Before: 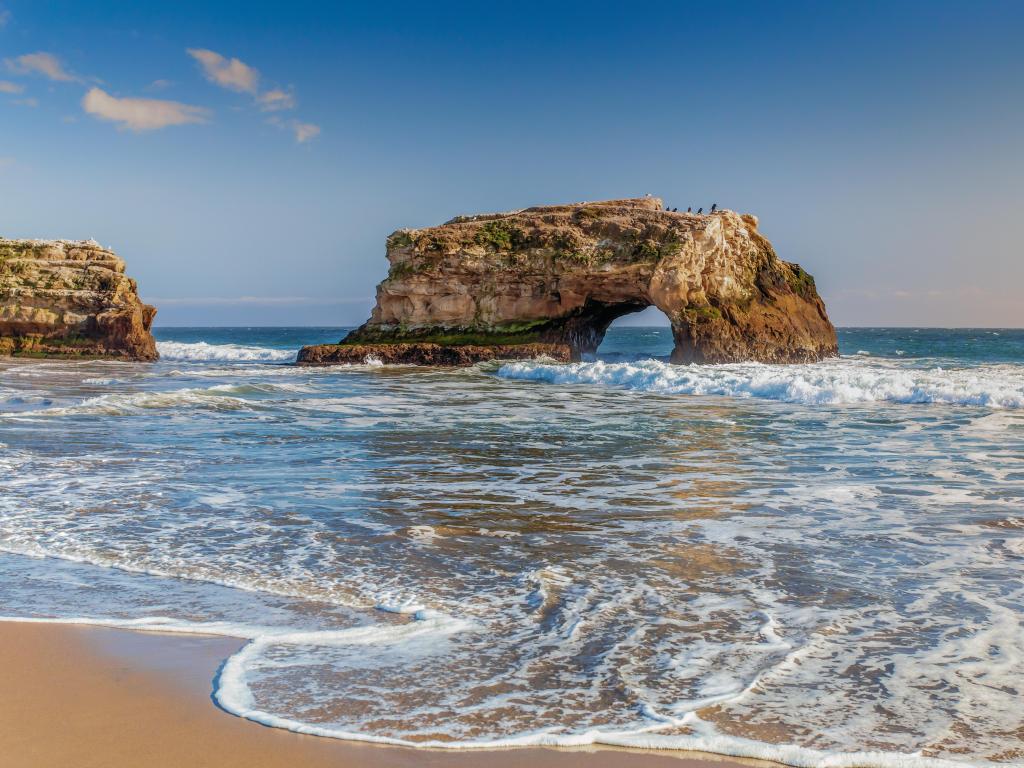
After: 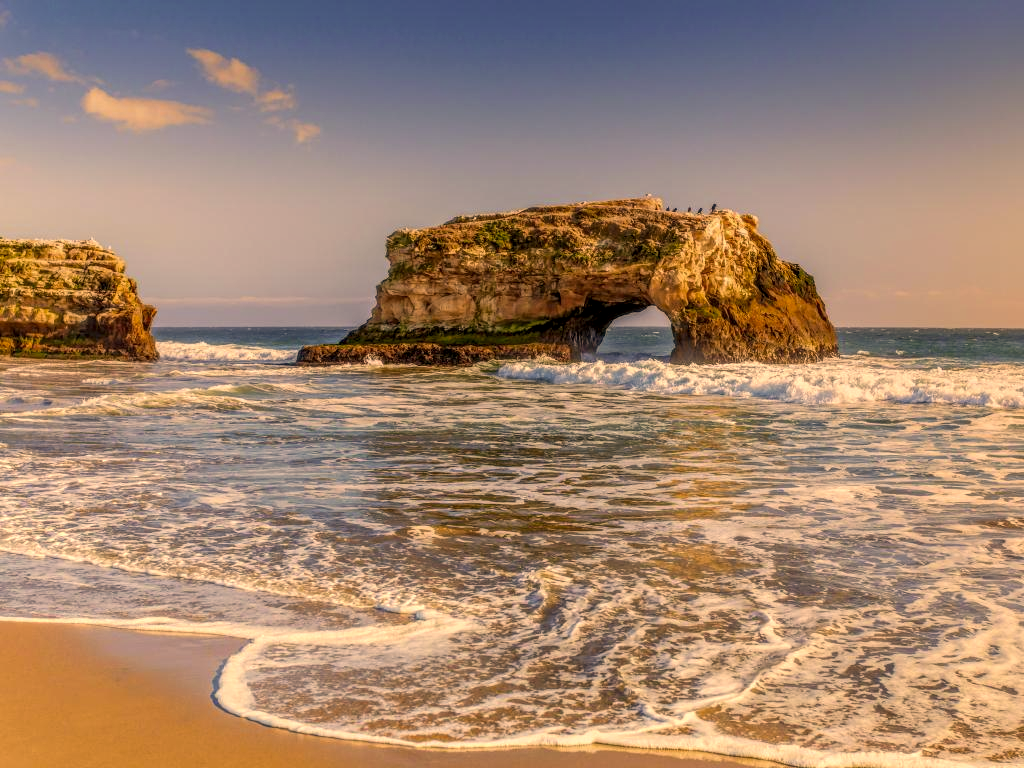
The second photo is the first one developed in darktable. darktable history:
color correction: highlights a* 18.37, highlights b* 35.08, shadows a* 1.44, shadows b* 5.94, saturation 1.01
local contrast: on, module defaults
exposure: exposure 0.029 EV, compensate highlight preservation false
